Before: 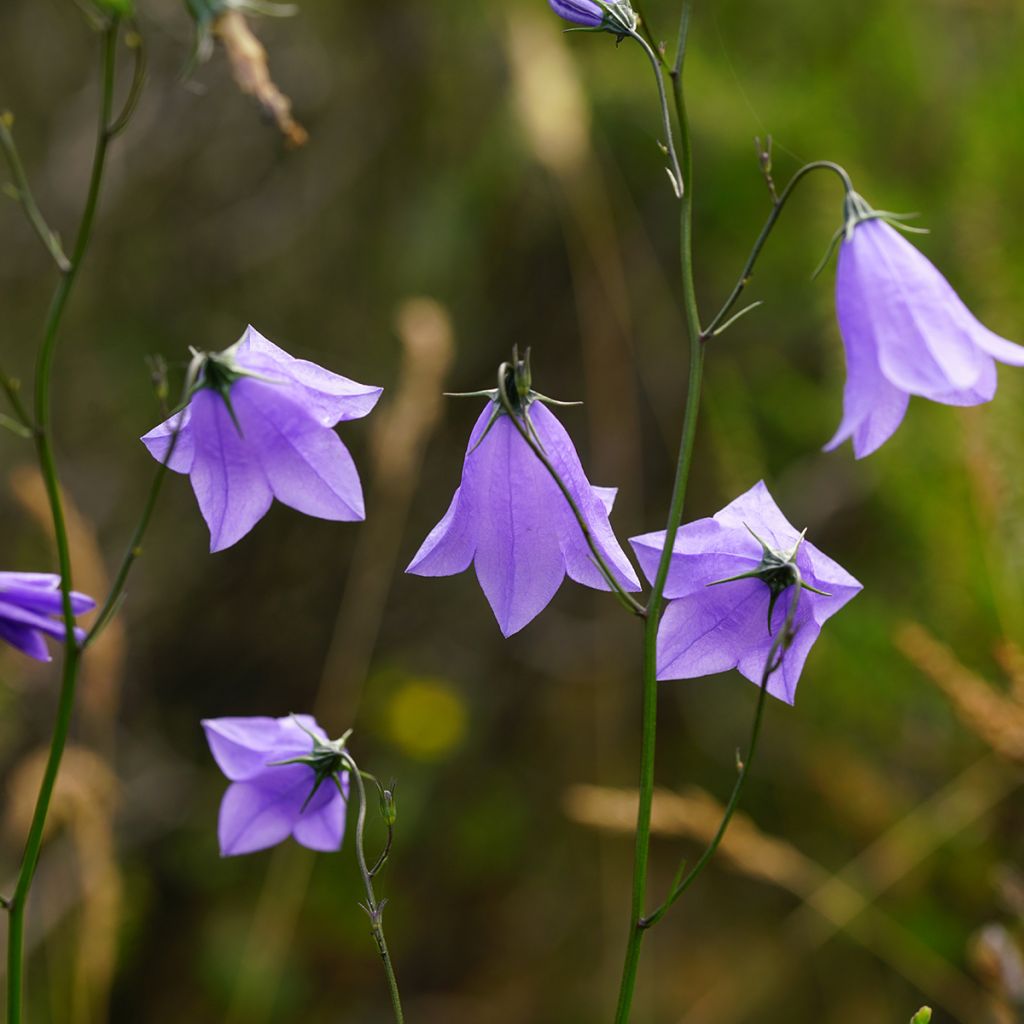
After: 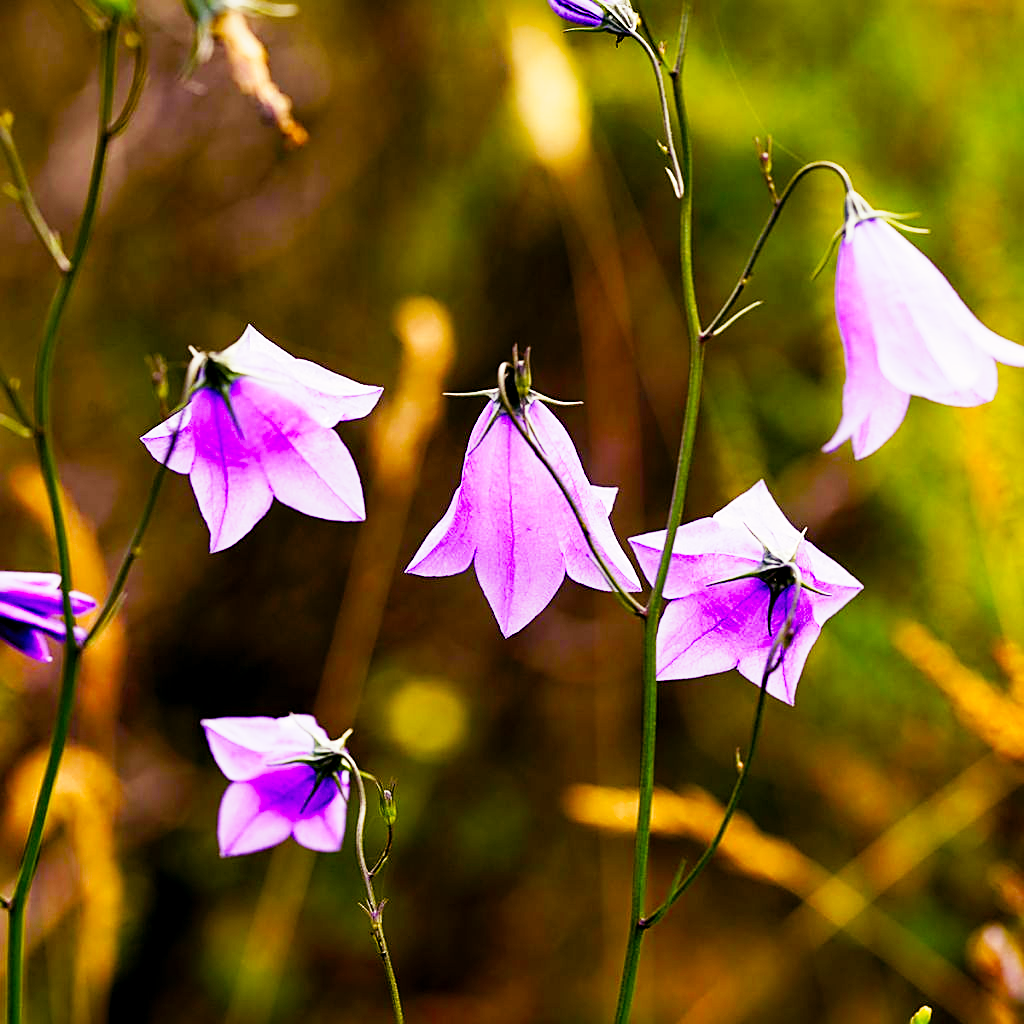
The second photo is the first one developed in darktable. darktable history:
tone curve: curves: ch0 [(0, 0) (0.003, 0.003) (0.011, 0.012) (0.025, 0.027) (0.044, 0.048) (0.069, 0.074) (0.1, 0.117) (0.136, 0.177) (0.177, 0.246) (0.224, 0.324) (0.277, 0.422) (0.335, 0.531) (0.399, 0.633) (0.468, 0.733) (0.543, 0.824) (0.623, 0.895) (0.709, 0.938) (0.801, 0.961) (0.898, 0.98) (1, 1)], preserve colors none
sharpen: on, module defaults
color balance rgb: shadows lift › luminance -21.66%, shadows lift › chroma 8.98%, shadows lift › hue 283.37°, power › chroma 1.05%, power › hue 25.59°, highlights gain › luminance 6.08%, highlights gain › chroma 2.55%, highlights gain › hue 90°, global offset › luminance -0.87%, perceptual saturation grading › global saturation 25%, perceptual saturation grading › highlights -28.39%, perceptual saturation grading › shadows 33.98%
